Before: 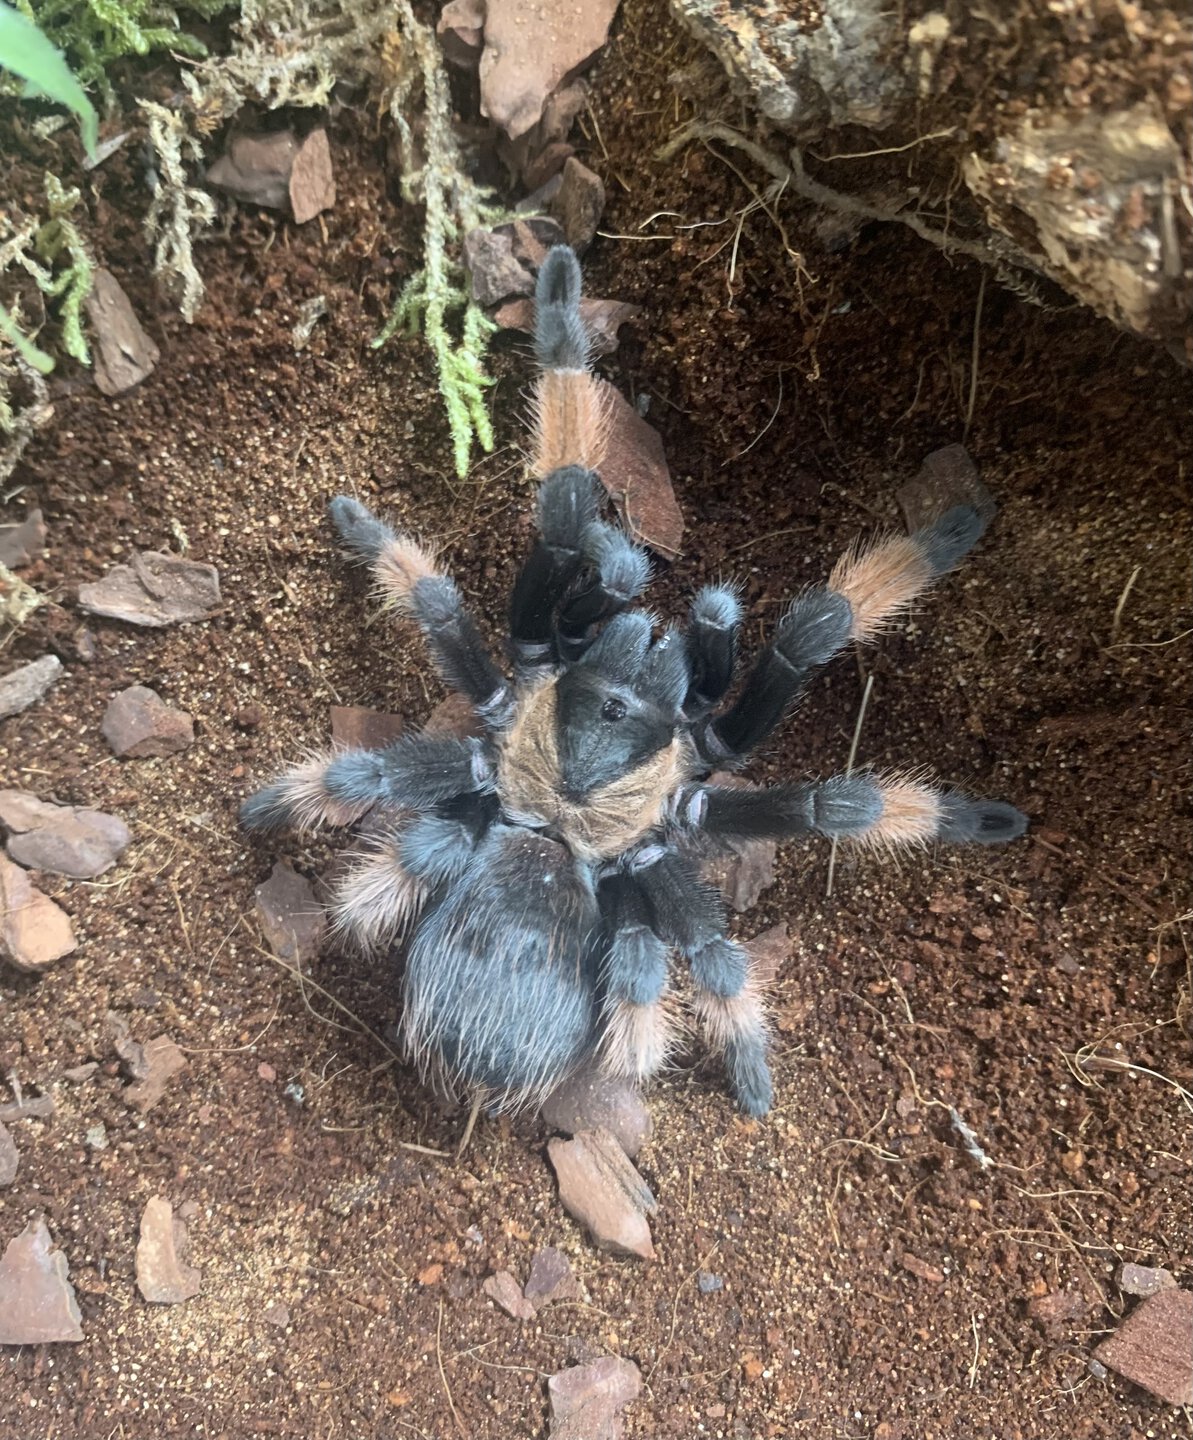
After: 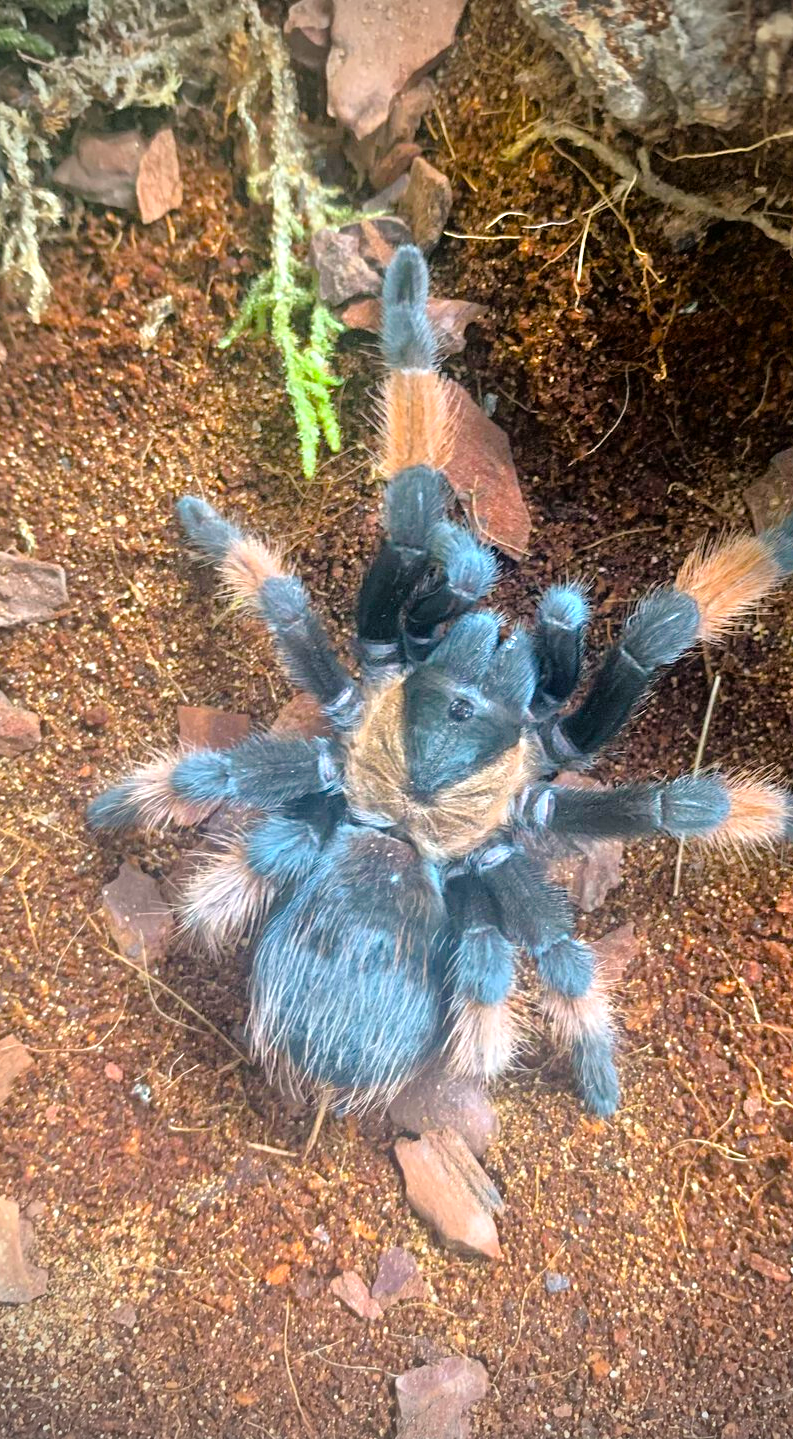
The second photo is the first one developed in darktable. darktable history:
tone equalizer: -7 EV 0.145 EV, -6 EV 0.561 EV, -5 EV 1.12 EV, -4 EV 1.36 EV, -3 EV 1.16 EV, -2 EV 0.6 EV, -1 EV 0.167 EV, luminance estimator HSV value / RGB max
color balance rgb: shadows lift › chroma 2.003%, shadows lift › hue 217.59°, highlights gain › chroma 0.21%, highlights gain › hue 331.3°, perceptual saturation grading › global saturation 39.605%, contrast 4.783%
color correction: highlights b* 0.068, saturation 1.1
vignetting: fall-off radius 32.8%, unbound false
crop and rotate: left 12.884%, right 20.615%
